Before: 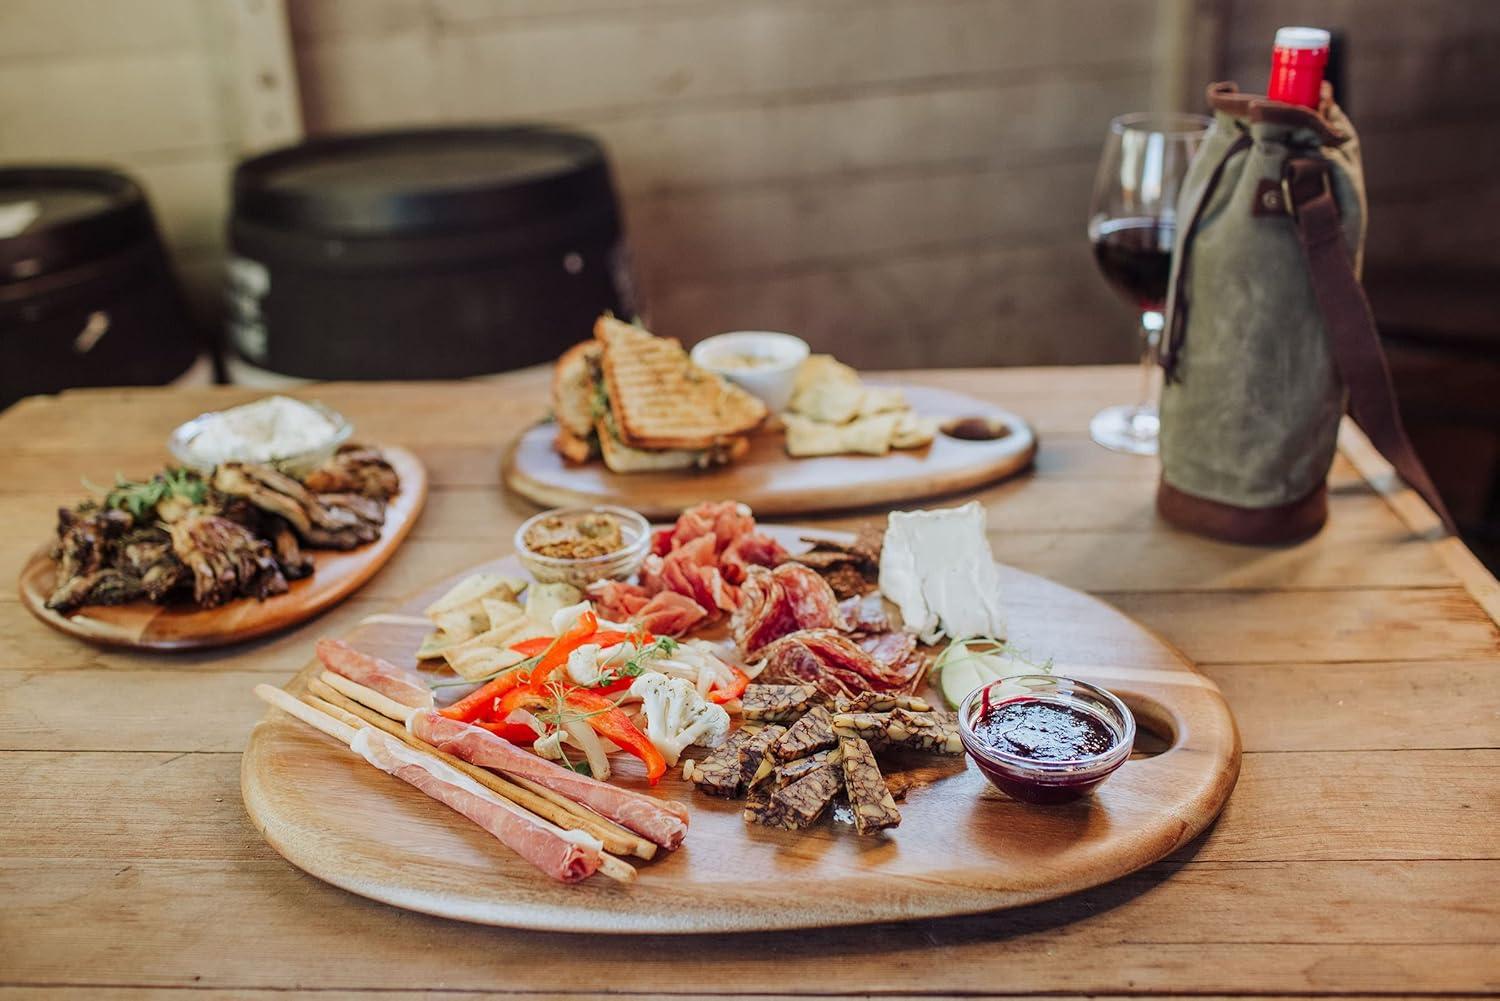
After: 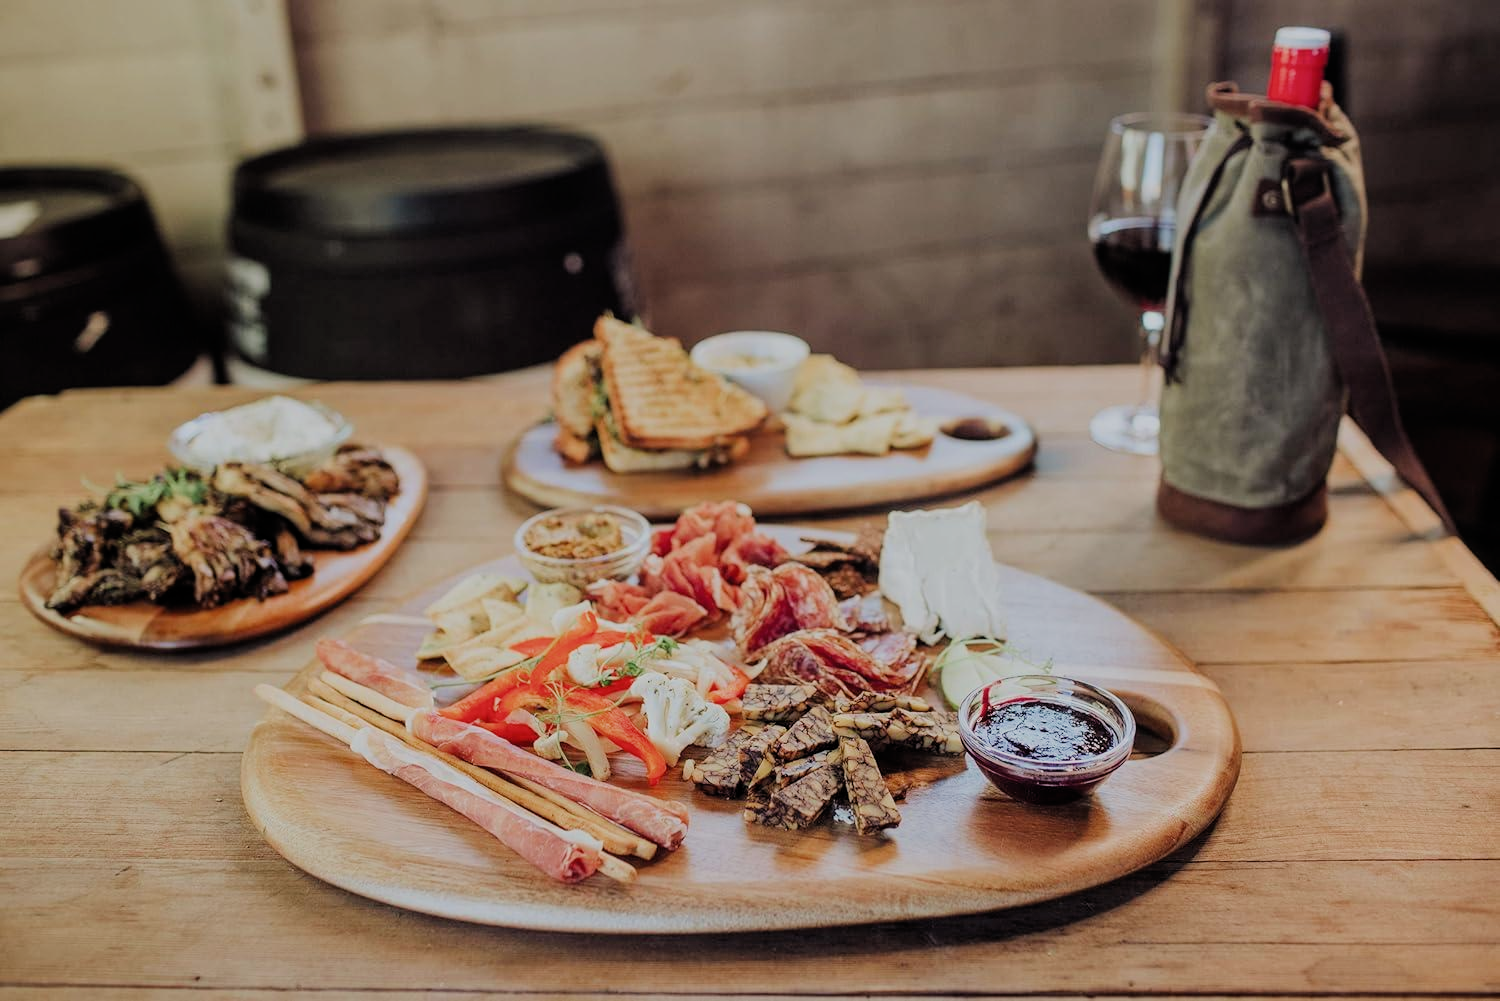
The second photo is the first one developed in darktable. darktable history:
filmic rgb: black relative exposure -7.49 EV, white relative exposure 4.86 EV, hardness 3.4, add noise in highlights 0.001, color science v3 (2019), use custom middle-gray values true, iterations of high-quality reconstruction 0, contrast in highlights soft
